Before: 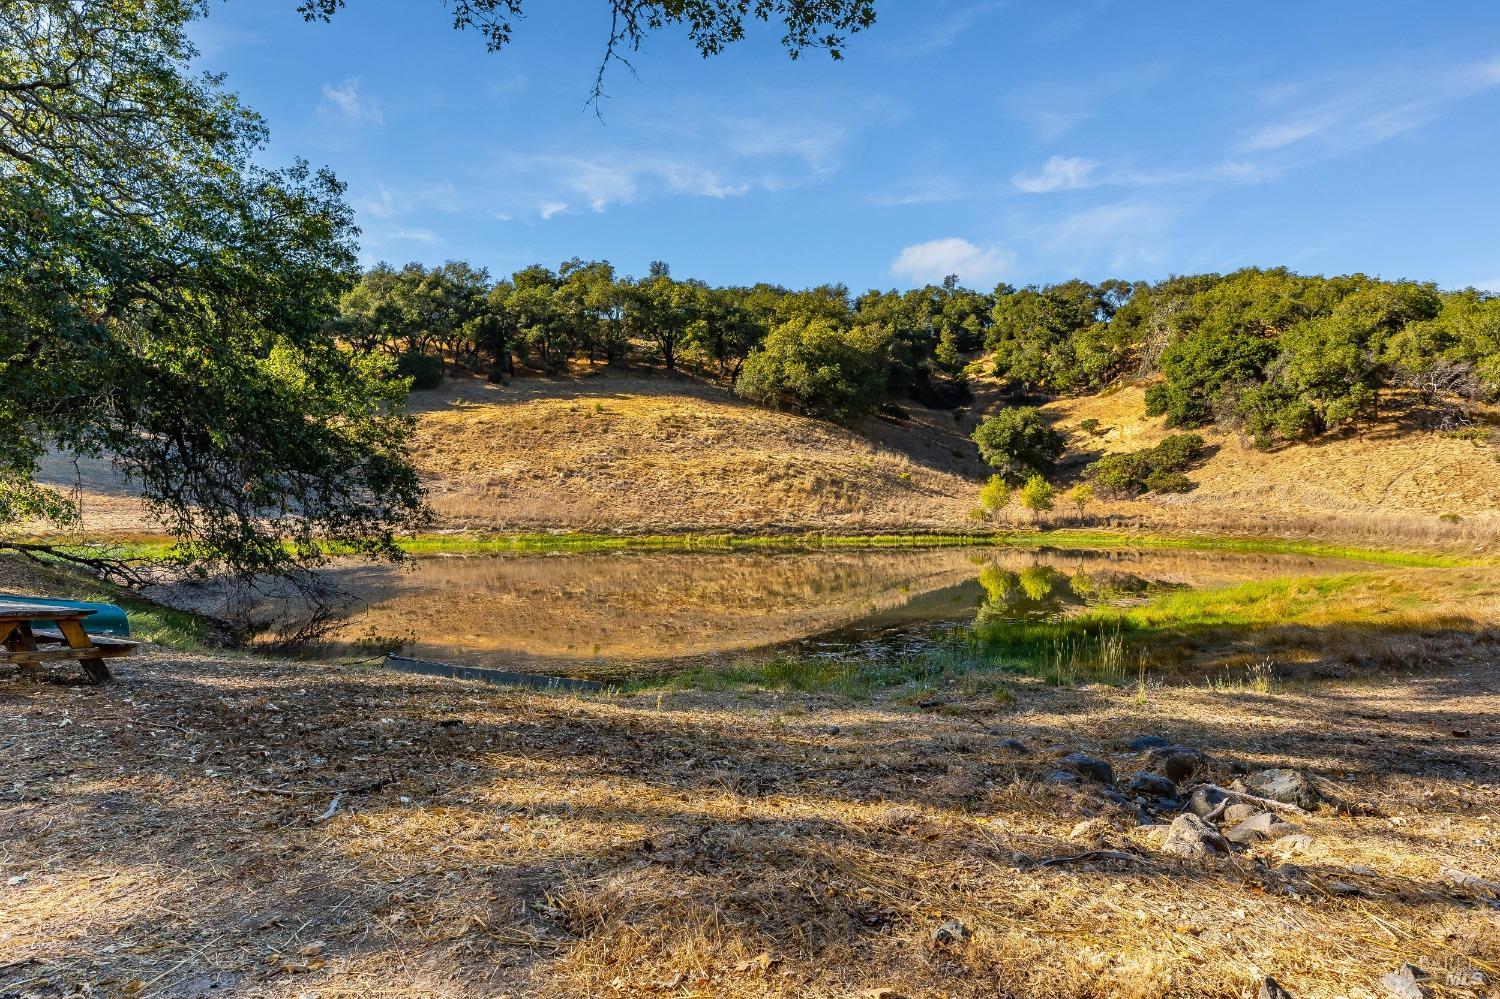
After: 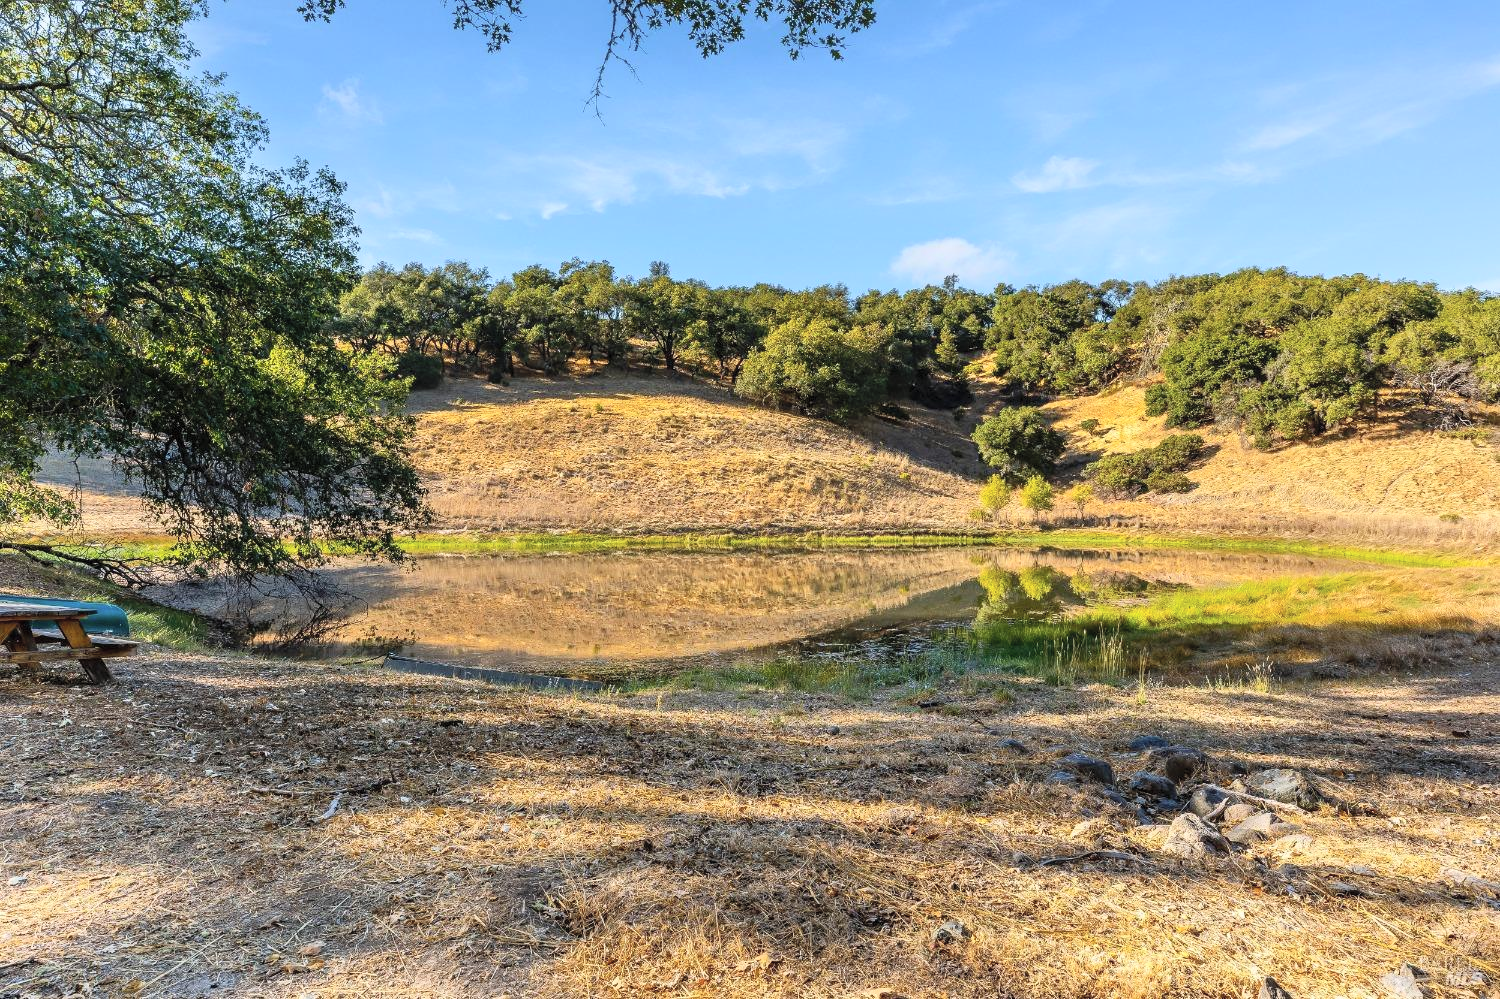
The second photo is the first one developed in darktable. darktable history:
shadows and highlights: shadows -71.56, highlights 33.38, soften with gaussian
contrast brightness saturation: contrast 0.138, brightness 0.215
